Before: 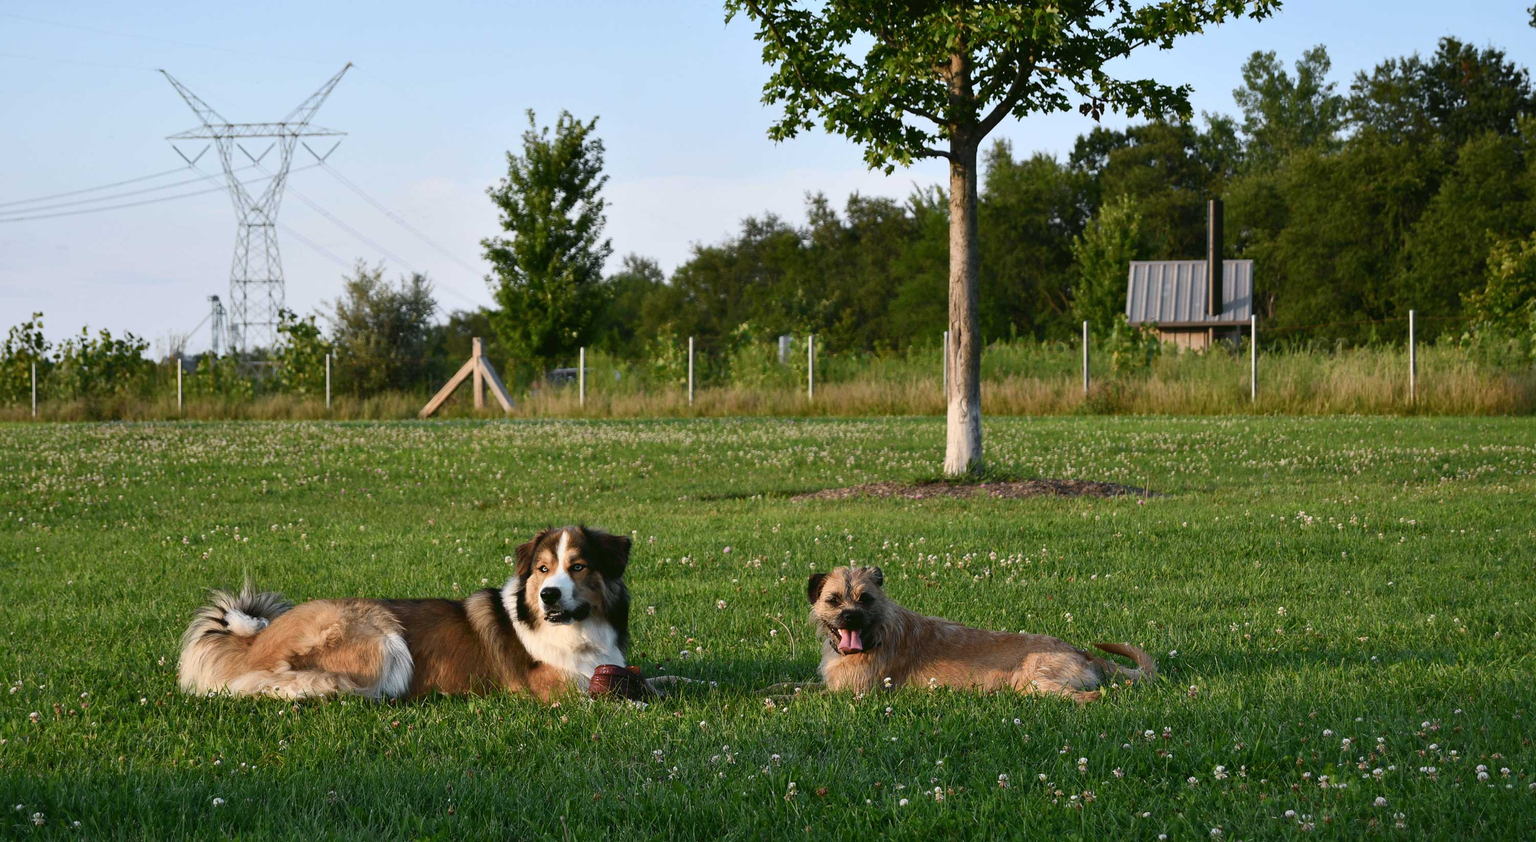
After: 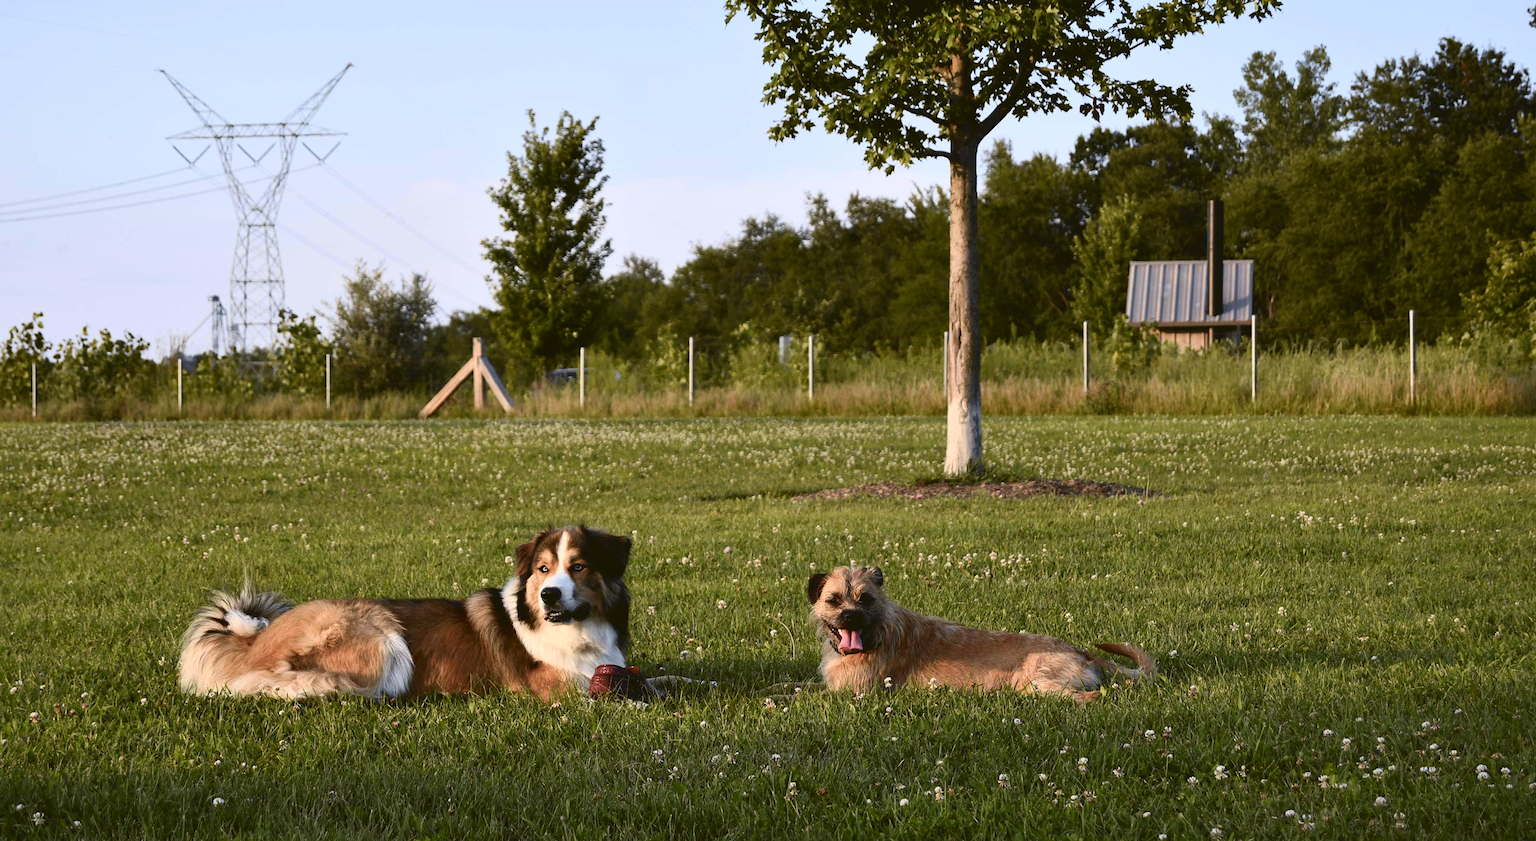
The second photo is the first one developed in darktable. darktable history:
tone curve: curves: ch0 [(0, 0.036) (0.119, 0.115) (0.461, 0.479) (0.715, 0.767) (0.817, 0.865) (1, 0.998)]; ch1 [(0, 0) (0.377, 0.416) (0.44, 0.478) (0.487, 0.498) (0.514, 0.525) (0.538, 0.552) (0.67, 0.688) (1, 1)]; ch2 [(0, 0) (0.38, 0.405) (0.463, 0.445) (0.492, 0.486) (0.524, 0.541) (0.578, 0.59) (0.653, 0.658) (1, 1)], color space Lab, independent channels, preserve colors none
